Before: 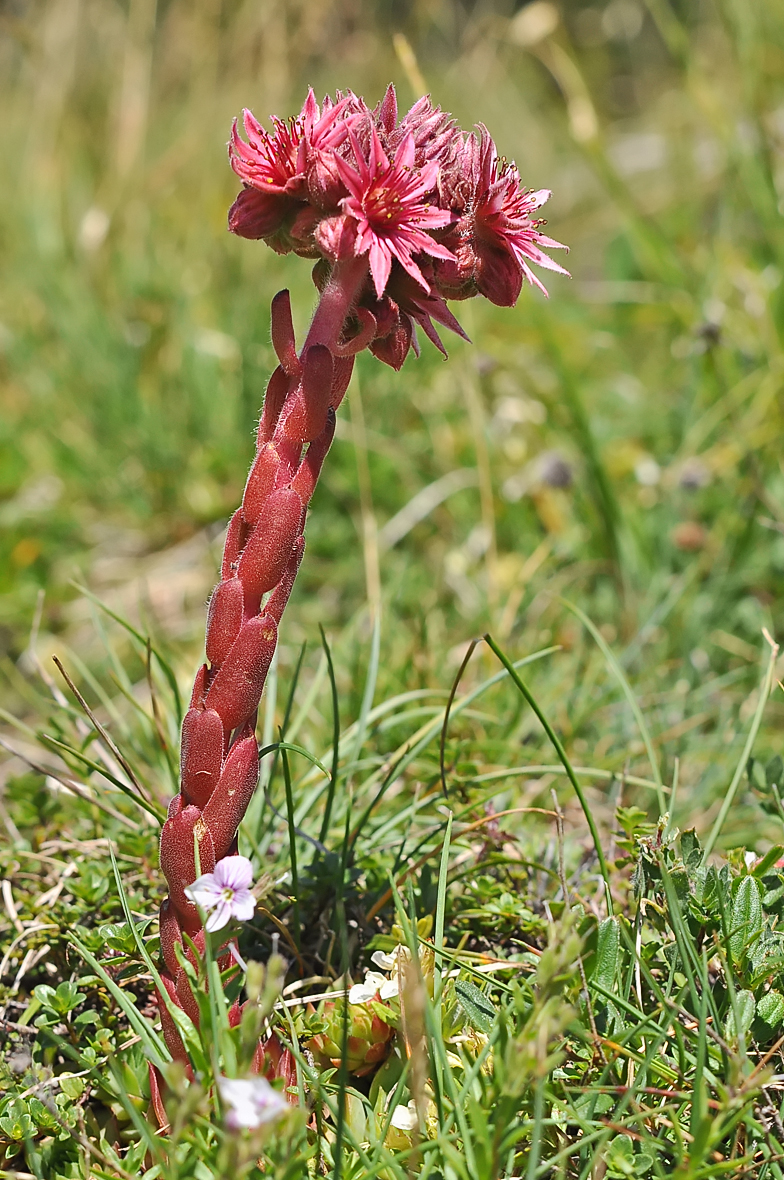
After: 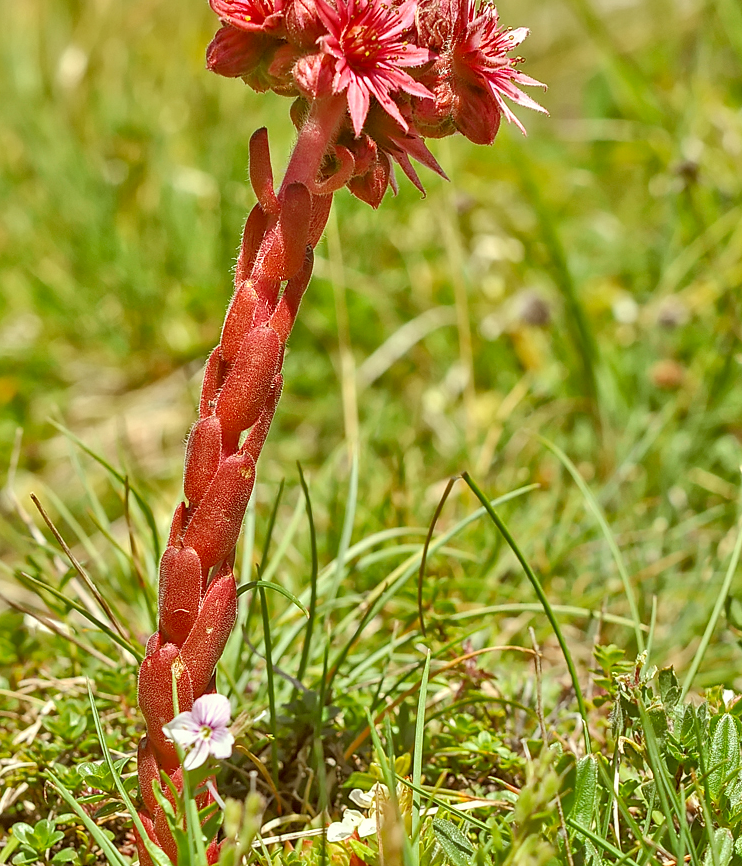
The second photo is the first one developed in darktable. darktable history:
crop and rotate: left 2.866%, top 13.805%, right 2.427%, bottom 12.768%
tone equalizer: -7 EV 0.164 EV, -6 EV 0.603 EV, -5 EV 1.16 EV, -4 EV 1.36 EV, -3 EV 1.15 EV, -2 EV 0.6 EV, -1 EV 0.148 EV
color correction: highlights a* -5.3, highlights b* 9.8, shadows a* 9.86, shadows b* 24.89
local contrast: on, module defaults
